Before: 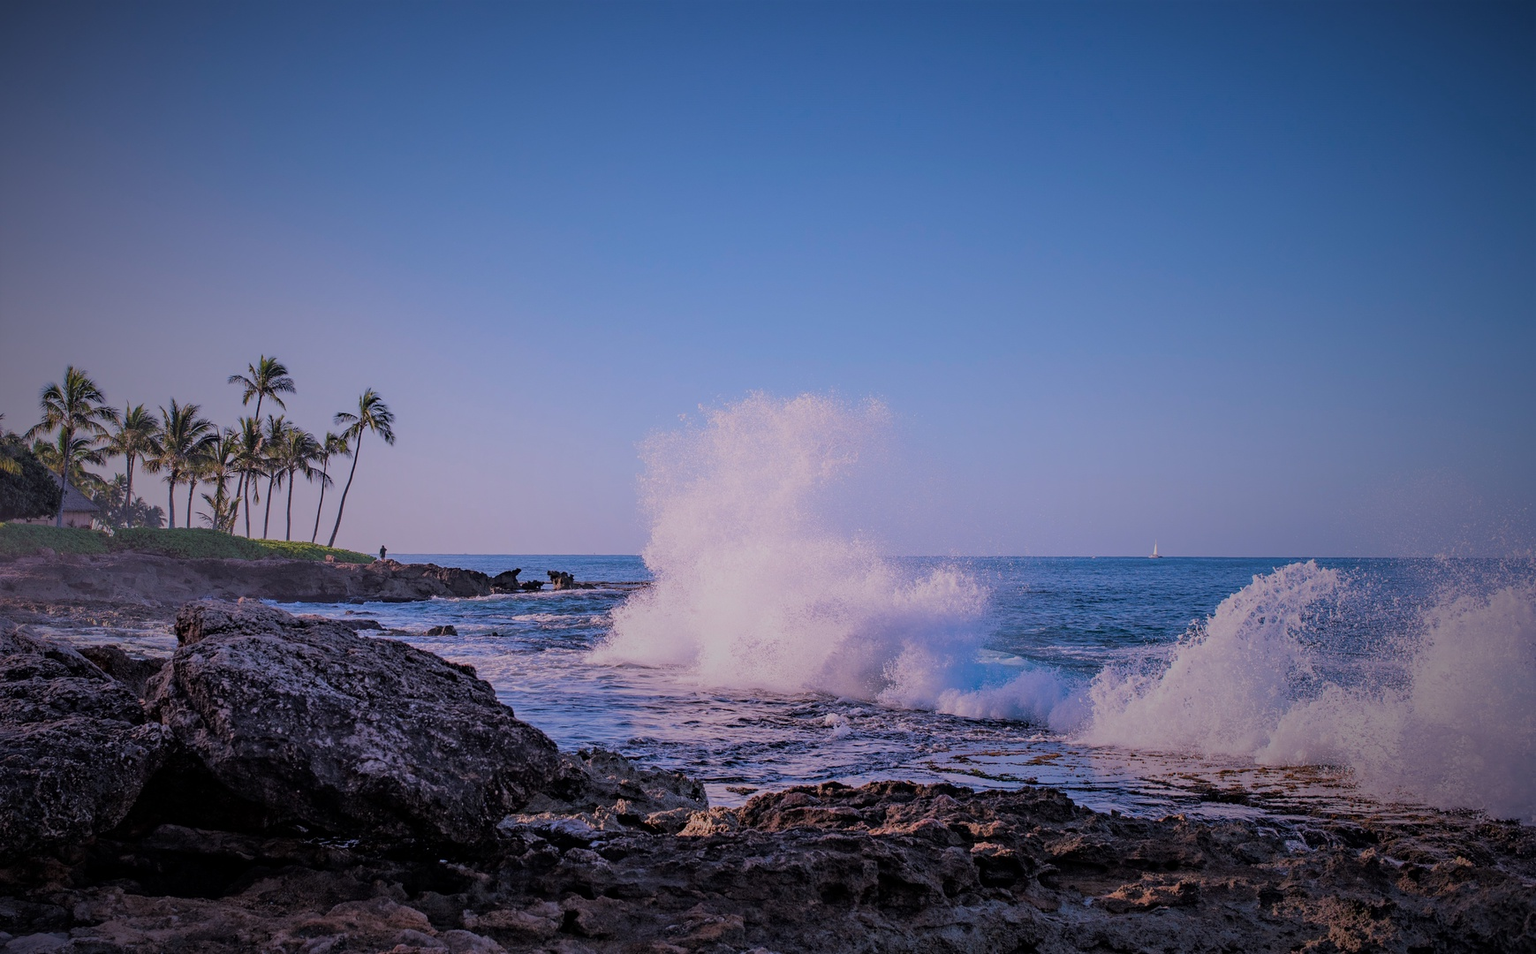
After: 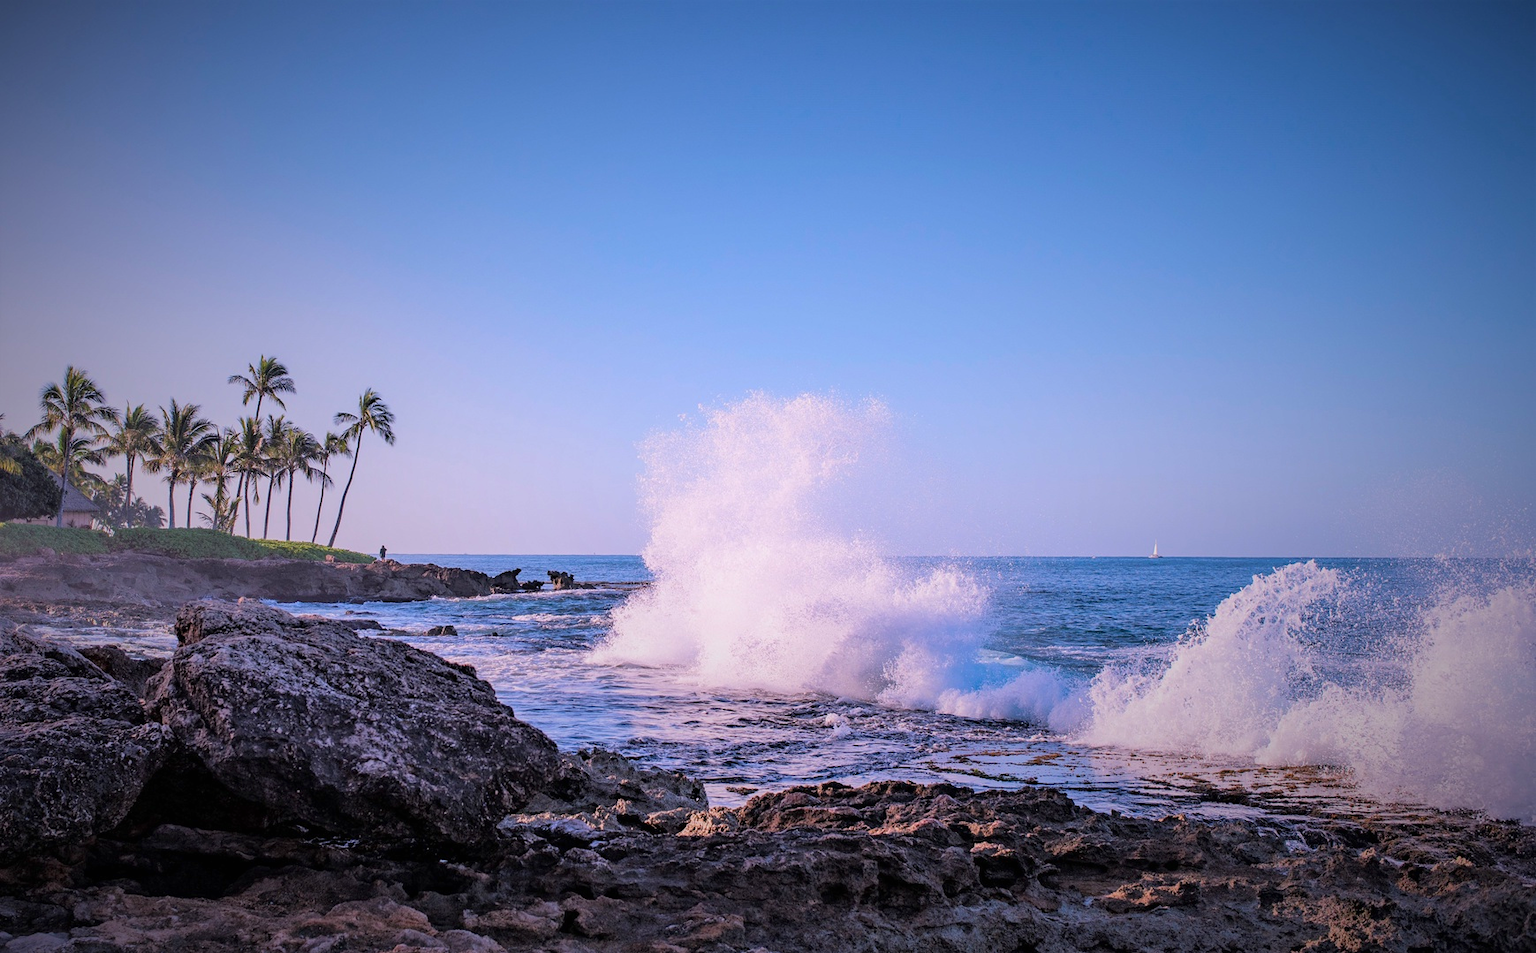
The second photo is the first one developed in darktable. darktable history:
exposure: black level correction 0, exposure 0.678 EV, compensate exposure bias true, compensate highlight preservation false
